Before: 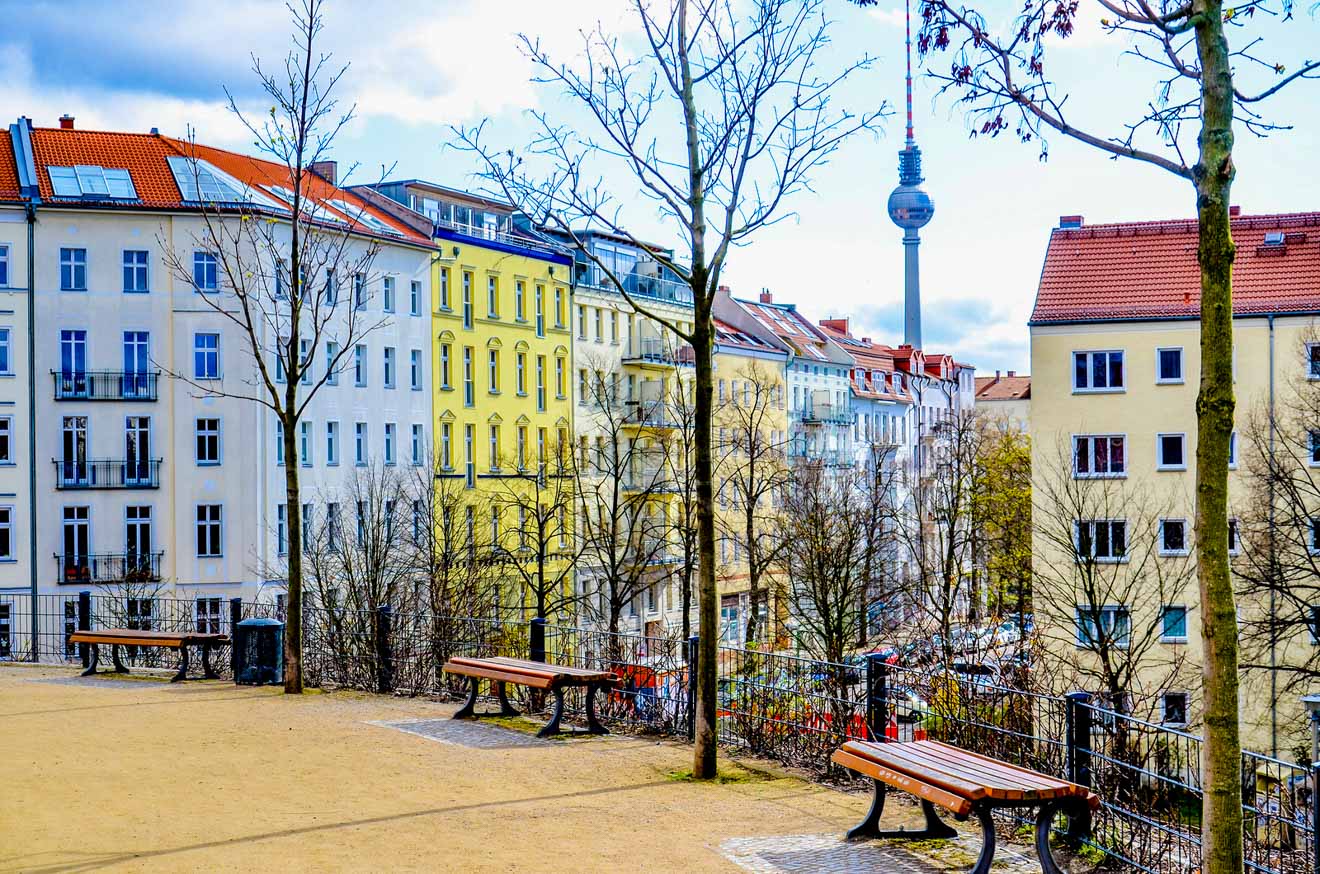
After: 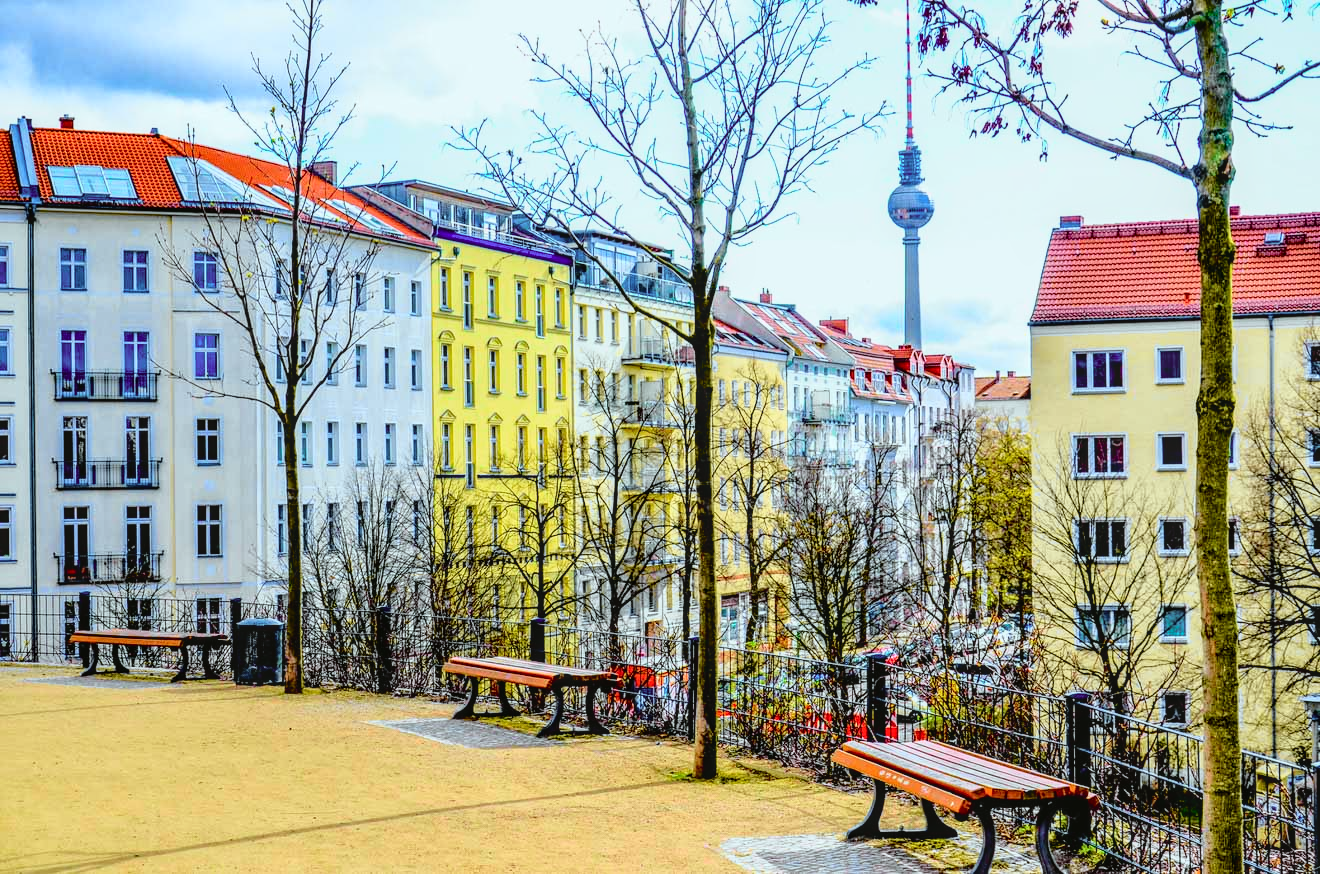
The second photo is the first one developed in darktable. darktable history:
local contrast: on, module defaults
color correction: highlights a* -2.97, highlights b* -2.69, shadows a* 2.3, shadows b* 2.95
tone curve: curves: ch0 [(0.001, 0.029) (0.084, 0.074) (0.162, 0.165) (0.304, 0.382) (0.466, 0.576) (0.654, 0.741) (0.848, 0.906) (0.984, 0.963)]; ch1 [(0, 0) (0.34, 0.235) (0.46, 0.46) (0.515, 0.502) (0.553, 0.567) (0.764, 0.815) (1, 1)]; ch2 [(0, 0) (0.44, 0.458) (0.479, 0.492) (0.524, 0.507) (0.547, 0.579) (0.673, 0.712) (1, 1)], color space Lab, independent channels, preserve colors none
